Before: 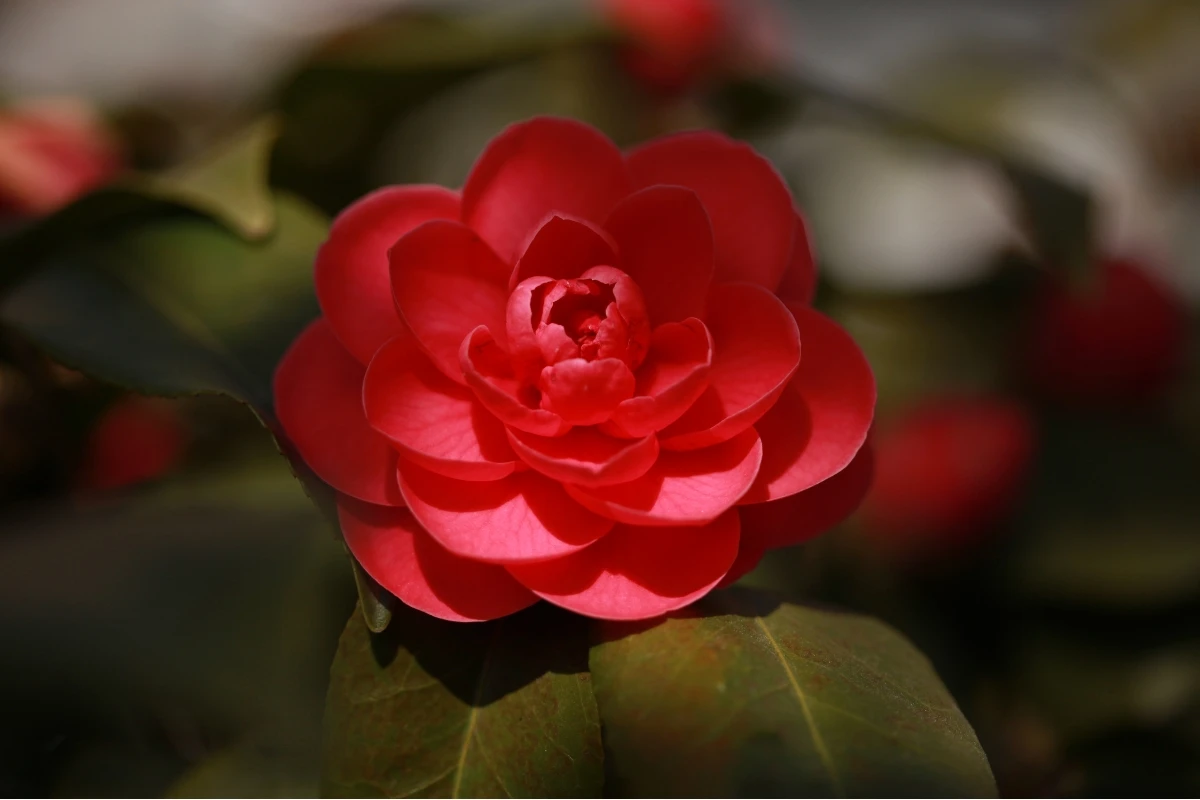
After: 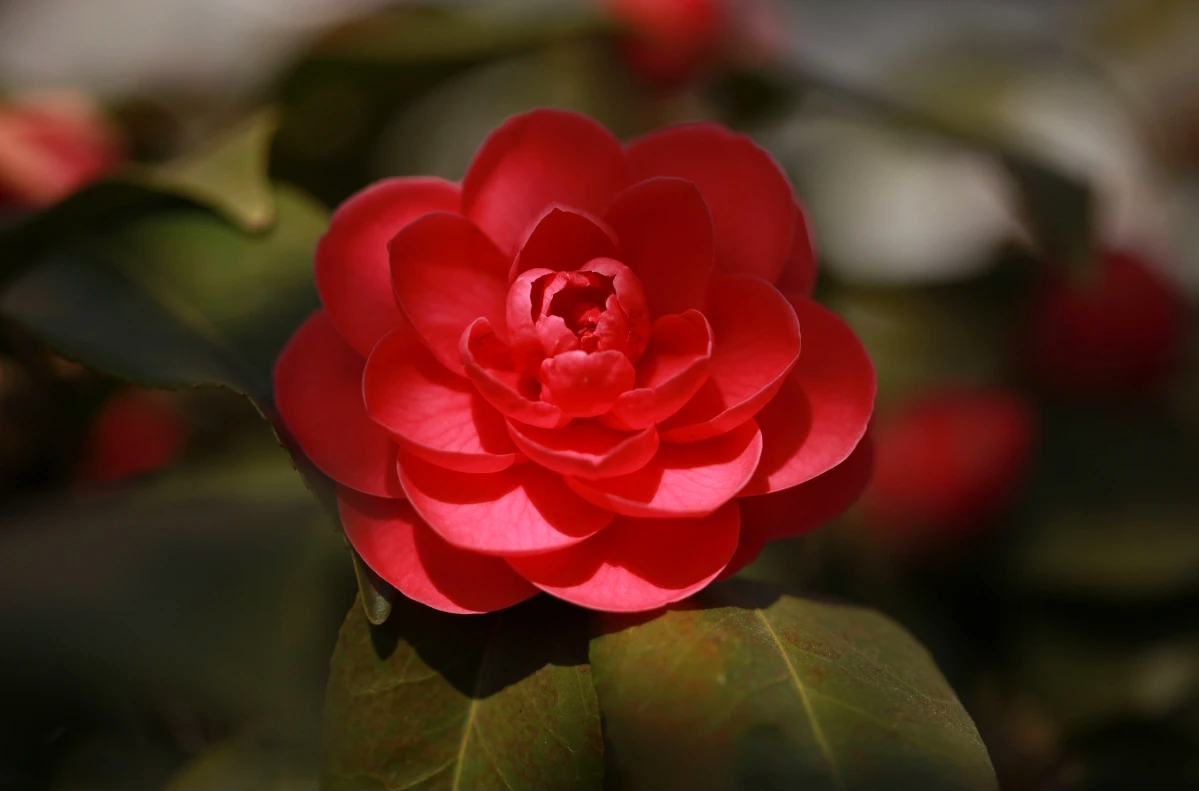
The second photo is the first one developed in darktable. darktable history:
exposure: exposure 0.128 EV, compensate highlight preservation false
white balance: red 1, blue 1
crop: top 1.049%, right 0.001%
